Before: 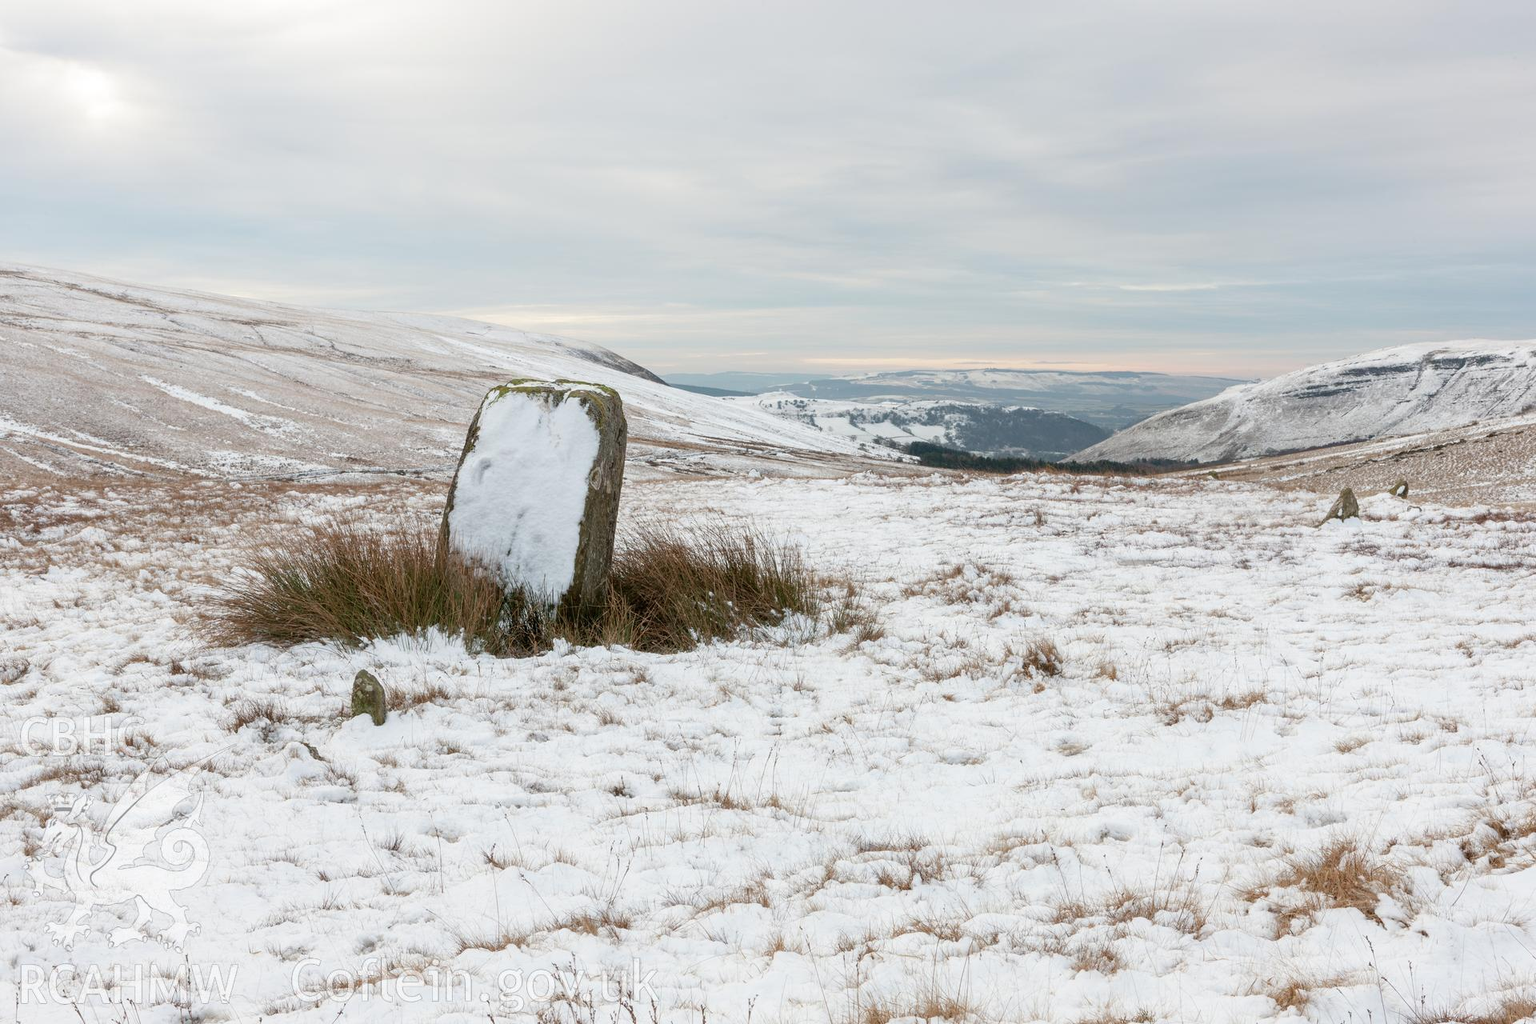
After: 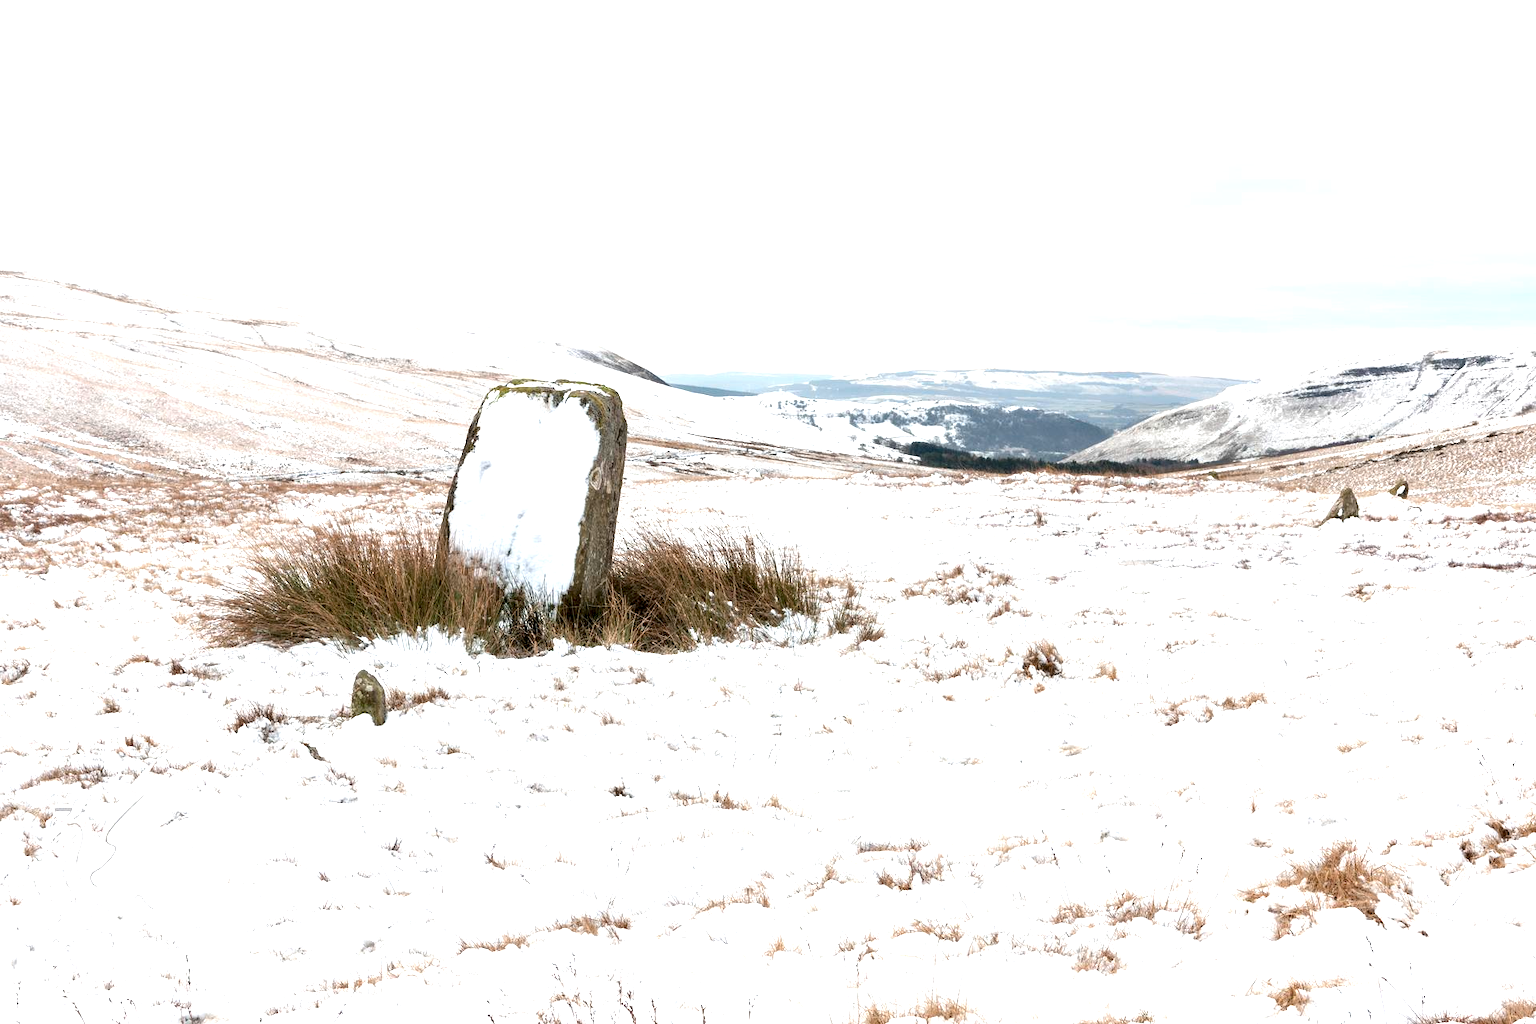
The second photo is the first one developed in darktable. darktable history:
exposure: black level correction 0, exposure 1.125 EV, compensate highlight preservation false
contrast equalizer: octaves 7, y [[0.536, 0.565, 0.581, 0.516, 0.52, 0.491], [0.5 ×6], [0.5 ×6], [0 ×6], [0 ×6]]
tone equalizer: on, module defaults
